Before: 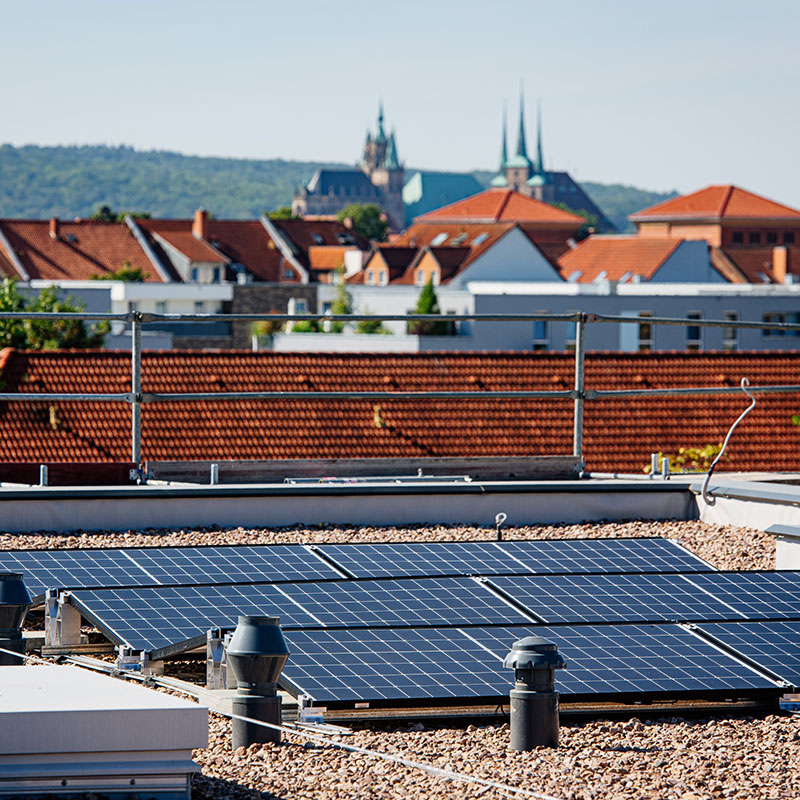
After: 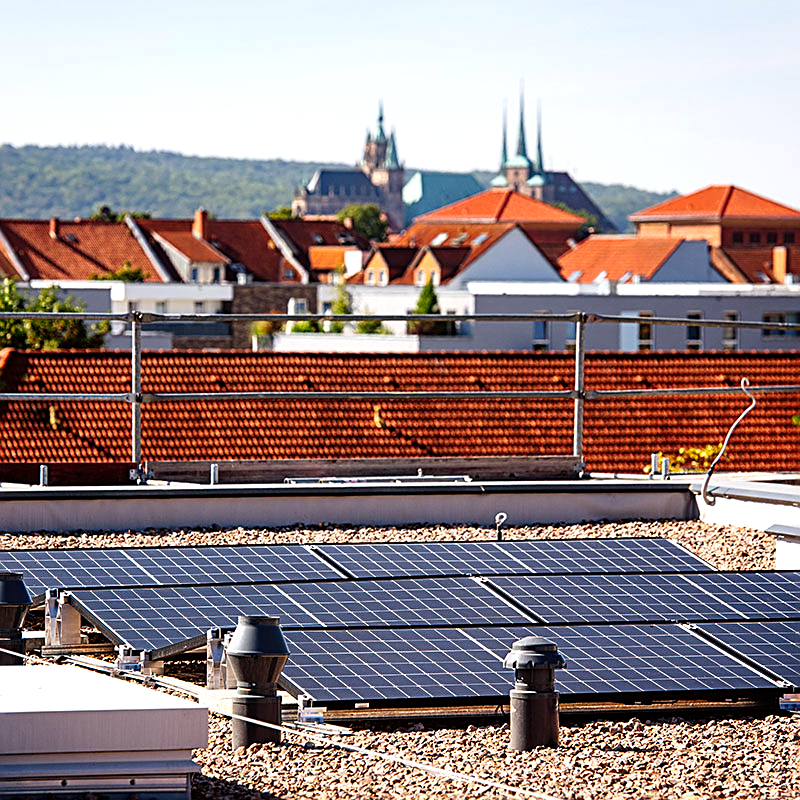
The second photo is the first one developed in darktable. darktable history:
rgb levels: mode RGB, independent channels, levels [[0, 0.5, 1], [0, 0.521, 1], [0, 0.536, 1]]
sharpen: on, module defaults
levels: levels [0, 0.43, 0.859]
